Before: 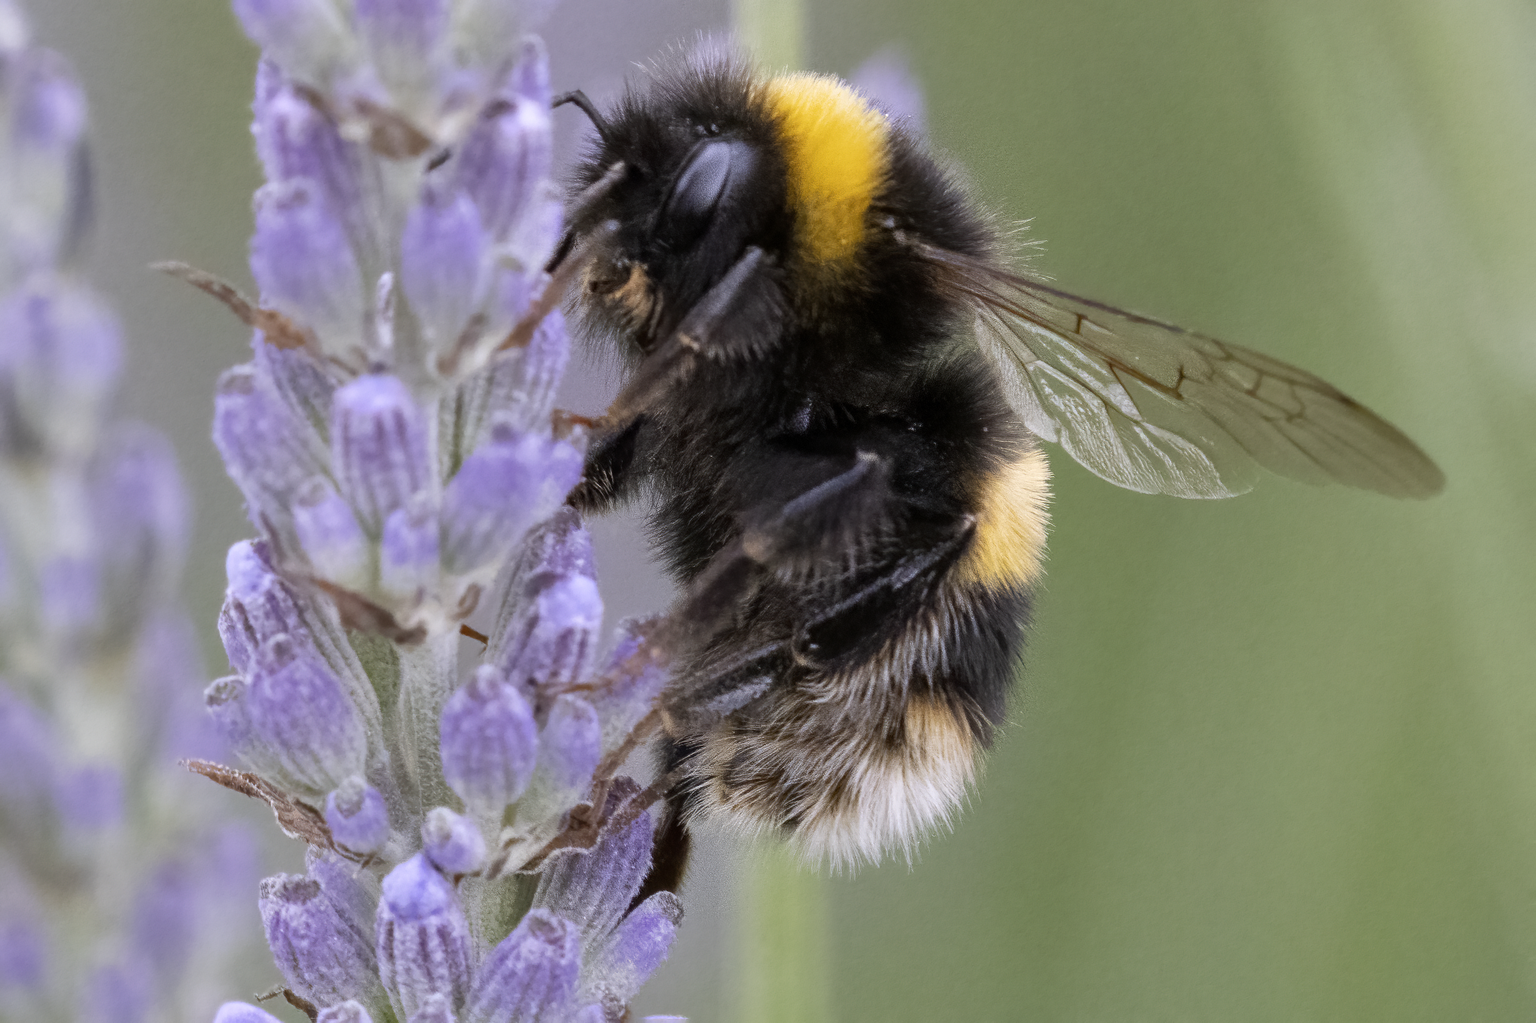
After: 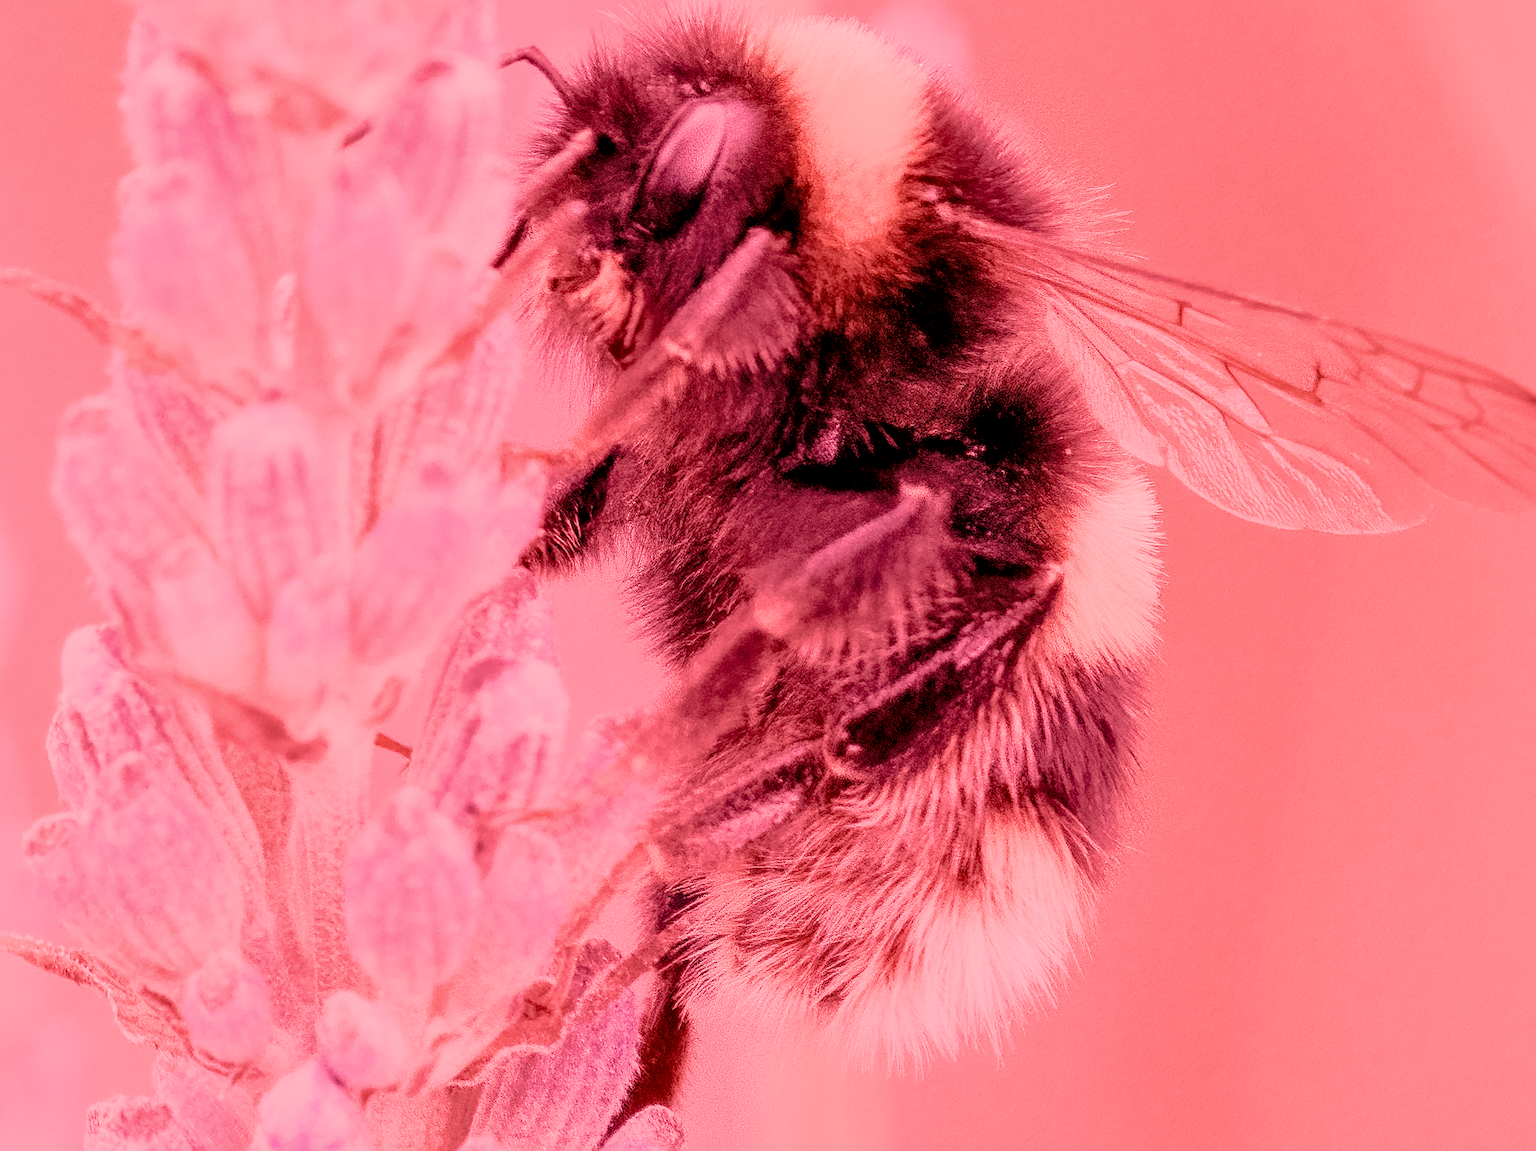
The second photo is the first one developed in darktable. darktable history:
tone equalizer: -7 EV 0.18 EV, -6 EV 0.12 EV, -5 EV 0.08 EV, -4 EV 0.04 EV, -2 EV -0.02 EV, -1 EV -0.04 EV, +0 EV -0.06 EV, luminance estimator HSV value / RGB max
white balance: red 4.26, blue 1.802
sharpen: on, module defaults
local contrast: on, module defaults
filmic rgb: black relative exposure -4.42 EV, white relative exposure 6.58 EV, hardness 1.85, contrast 0.5
rotate and perspective: rotation -1.68°, lens shift (vertical) -0.146, crop left 0.049, crop right 0.912, crop top 0.032, crop bottom 0.96
crop: left 9.929%, top 3.475%, right 9.188%, bottom 9.529%
